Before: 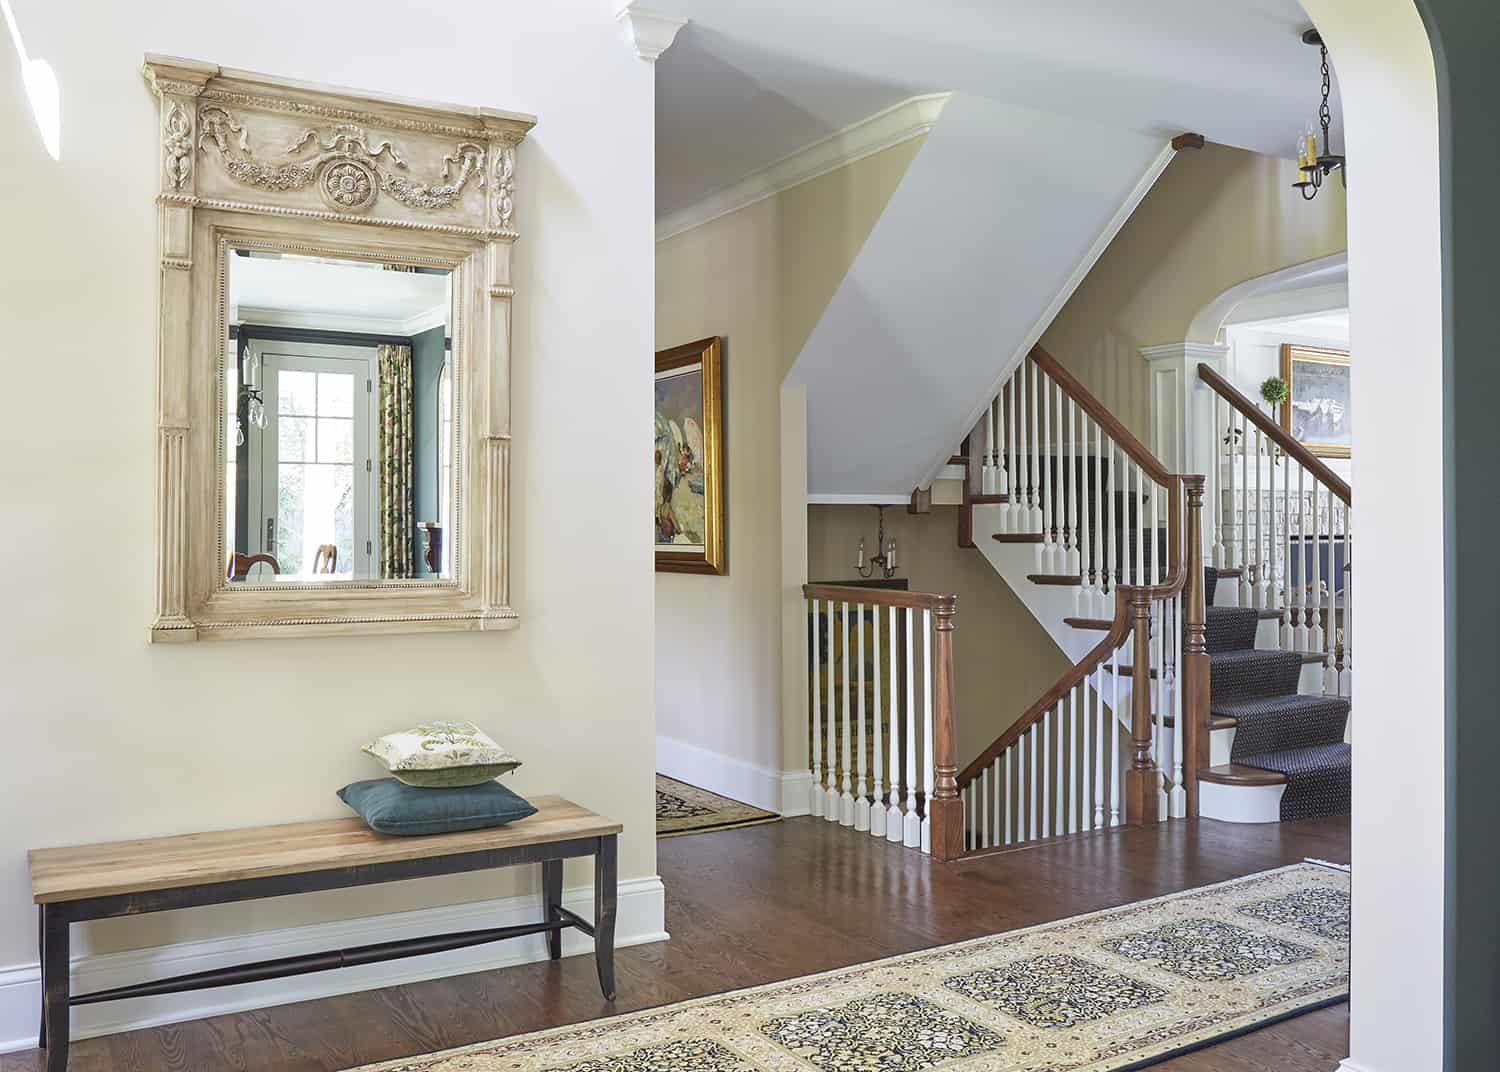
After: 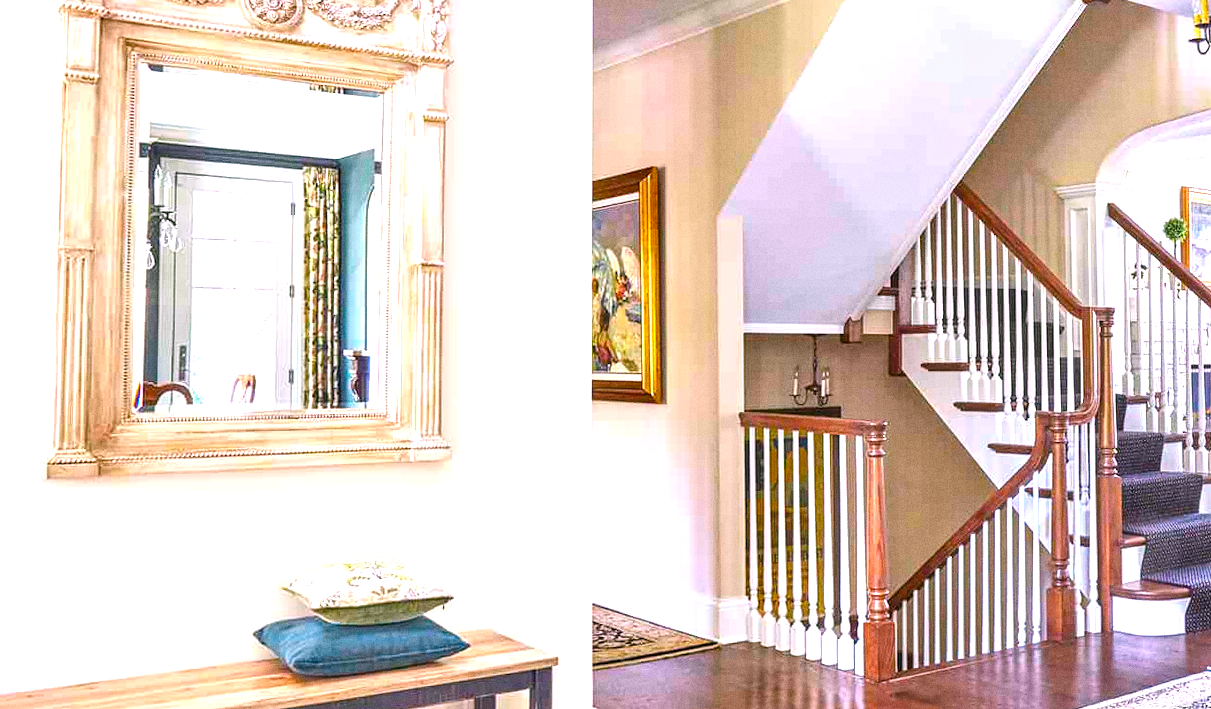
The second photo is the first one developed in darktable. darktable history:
crop: left 7.856%, top 11.836%, right 10.12%, bottom 15.387%
grain: coarseness 22.88 ISO
white balance: red 1.05, blue 1.072
color balance rgb: linear chroma grading › global chroma 15%, perceptual saturation grading › global saturation 30%
rotate and perspective: rotation -0.013°, lens shift (vertical) -0.027, lens shift (horizontal) 0.178, crop left 0.016, crop right 0.989, crop top 0.082, crop bottom 0.918
contrast equalizer: octaves 7, y [[0.6 ×6], [0.55 ×6], [0 ×6], [0 ×6], [0 ×6]], mix 0.3
exposure: black level correction -0.005, exposure 1.002 EV, compensate highlight preservation false
local contrast: detail 130%
